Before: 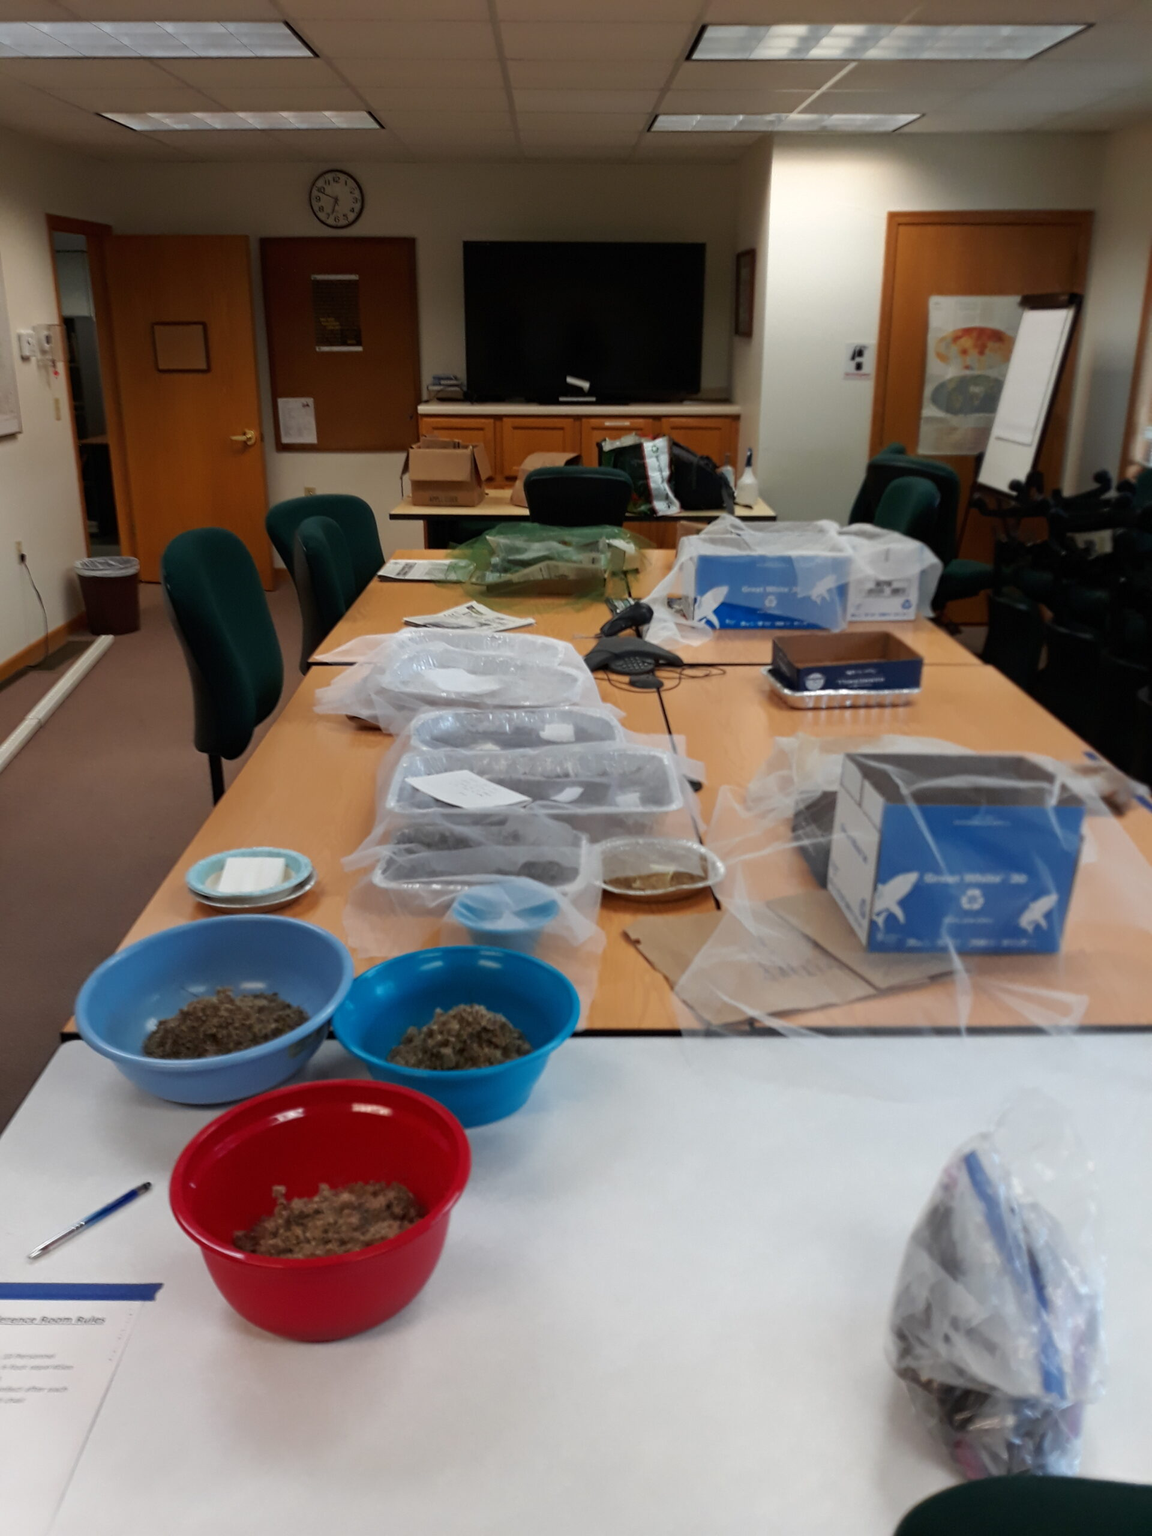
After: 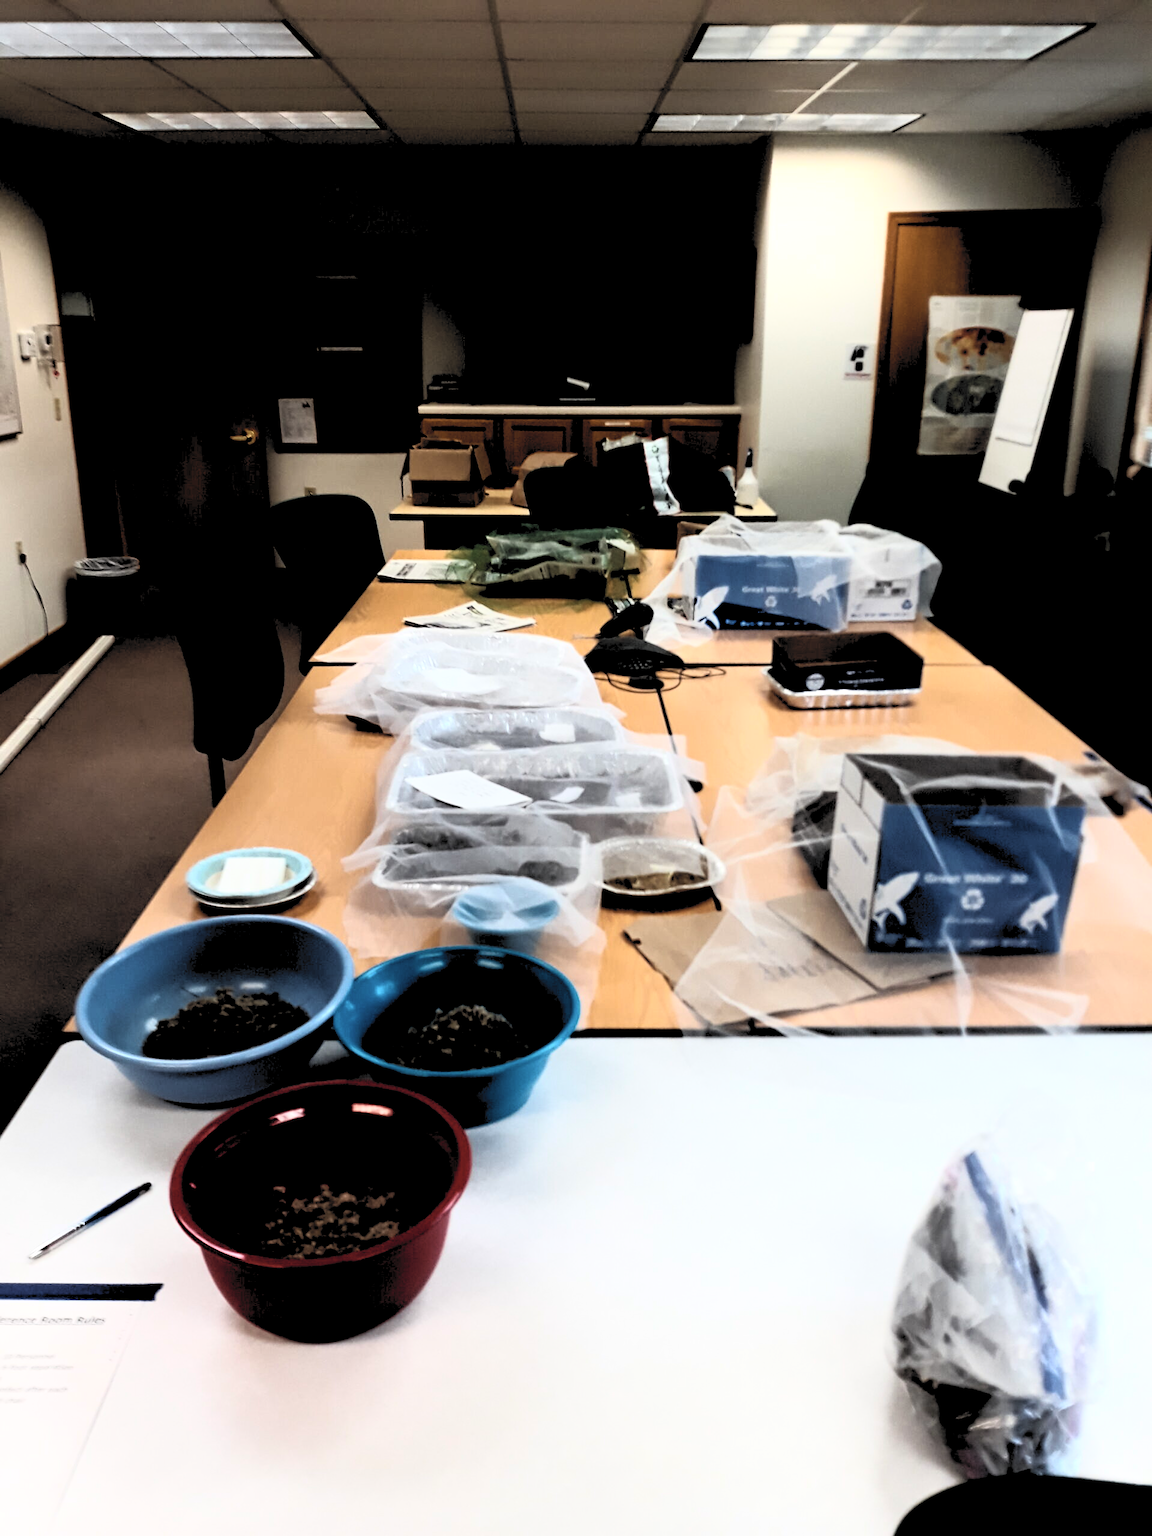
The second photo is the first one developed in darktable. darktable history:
color balance rgb: shadows lift › luminance -10%, power › luminance -9%, linear chroma grading › global chroma 10%, global vibrance 10%, contrast 15%, saturation formula JzAzBz (2021)
contrast brightness saturation: contrast 0.39, brightness 0.53
rgb levels: levels [[0.034, 0.472, 0.904], [0, 0.5, 1], [0, 0.5, 1]]
